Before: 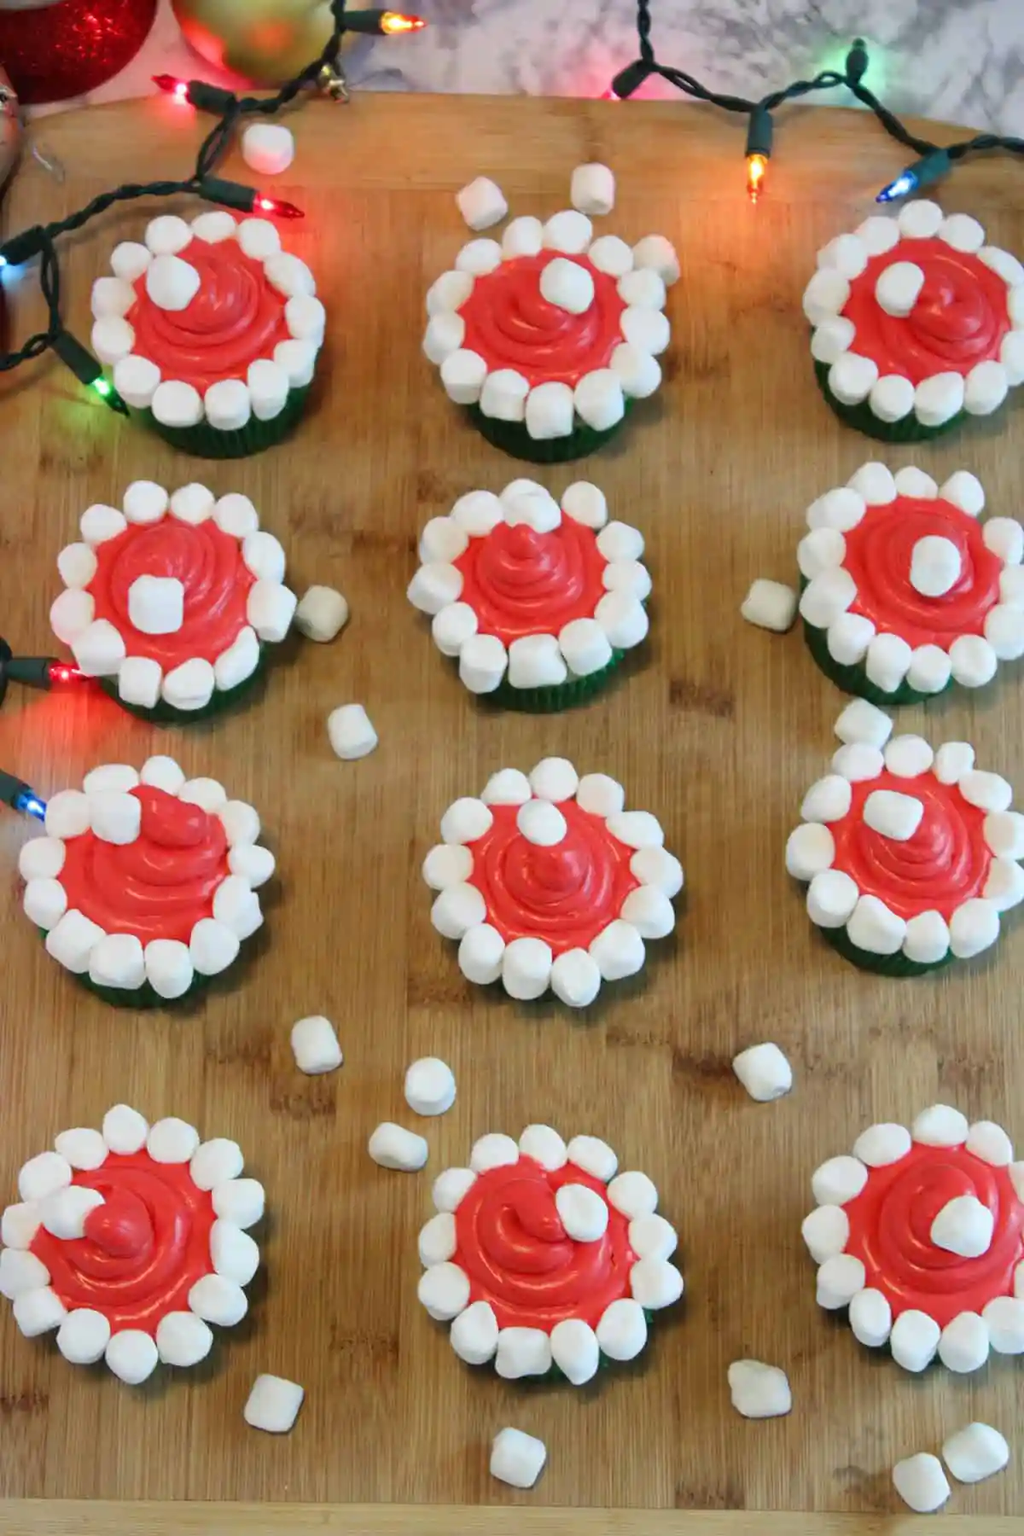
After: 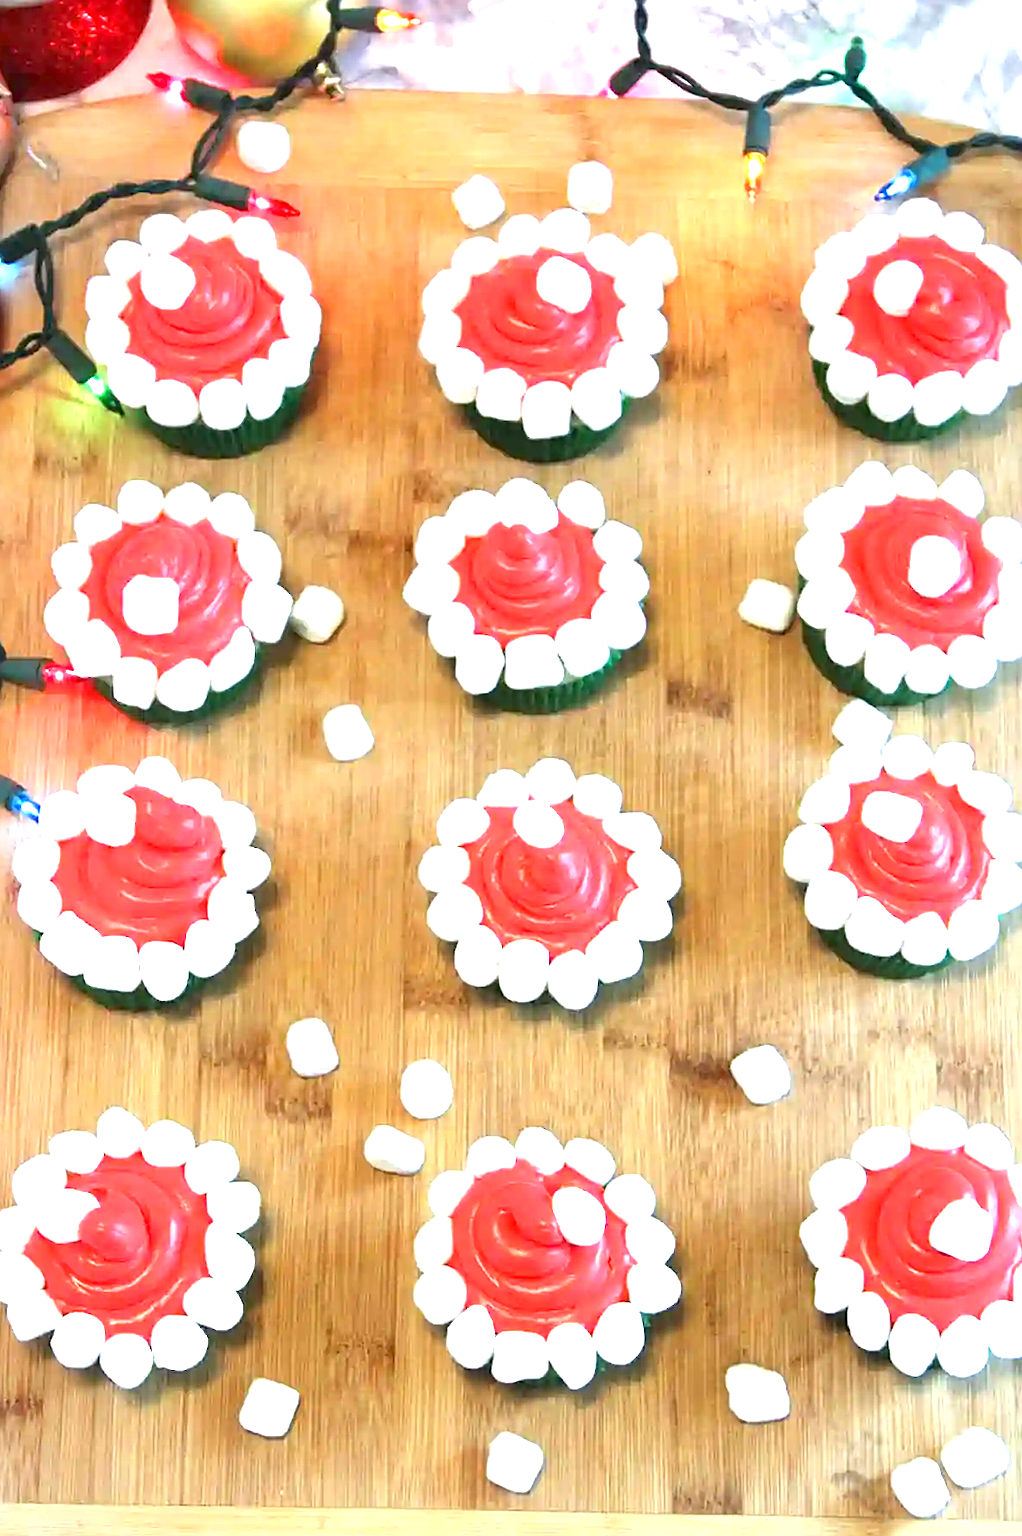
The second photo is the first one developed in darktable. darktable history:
exposure: black level correction 0.001, exposure 1.646 EV, compensate exposure bias true, compensate highlight preservation false
crop and rotate: left 0.614%, top 0.179%, bottom 0.309%
sharpen: on, module defaults
white balance: red 0.983, blue 1.036
